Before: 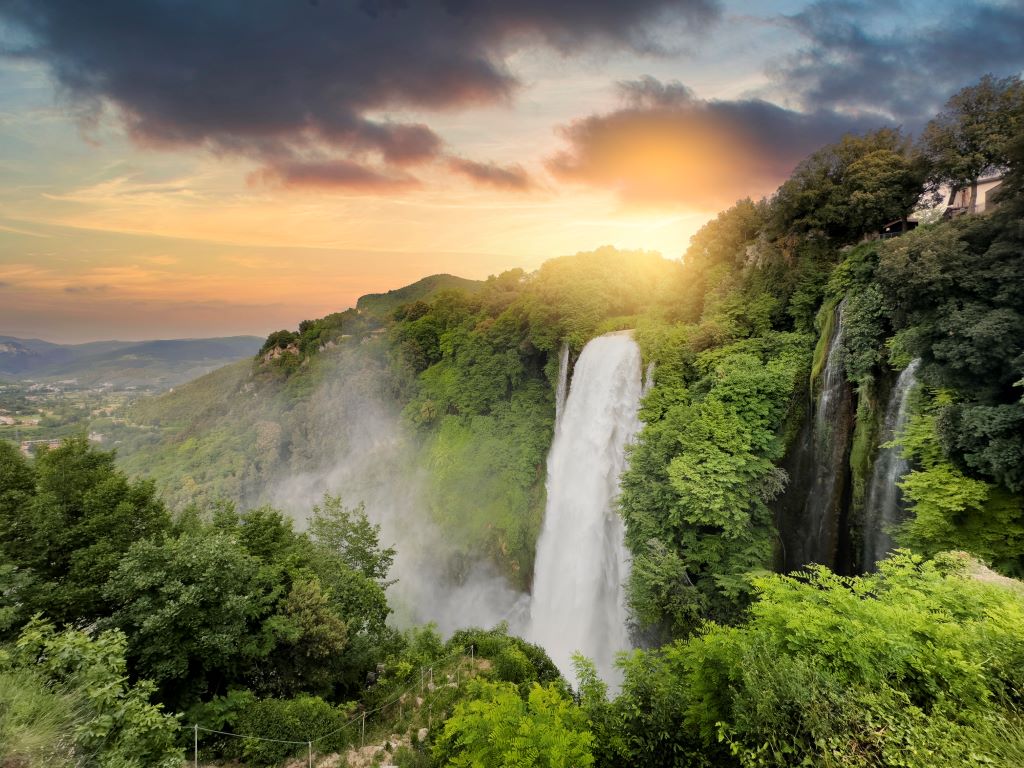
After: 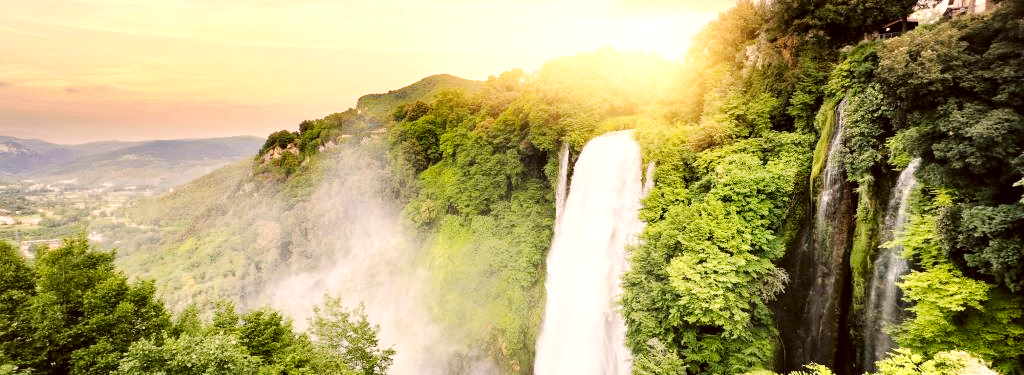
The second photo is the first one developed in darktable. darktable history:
local contrast: highlights 101%, shadows 101%, detail 119%, midtone range 0.2
crop and rotate: top 26.091%, bottom 24.954%
color balance rgb: perceptual saturation grading › global saturation 0.796%, global vibrance 11.094%
base curve: curves: ch0 [(0, 0) (0.032, 0.025) (0.121, 0.166) (0.206, 0.329) (0.605, 0.79) (1, 1)], preserve colors none
exposure: exposure 0.718 EV, compensate highlight preservation false
color correction: highlights a* 6.58, highlights b* 7.57, shadows a* 6.47, shadows b* 7.55, saturation 0.89
